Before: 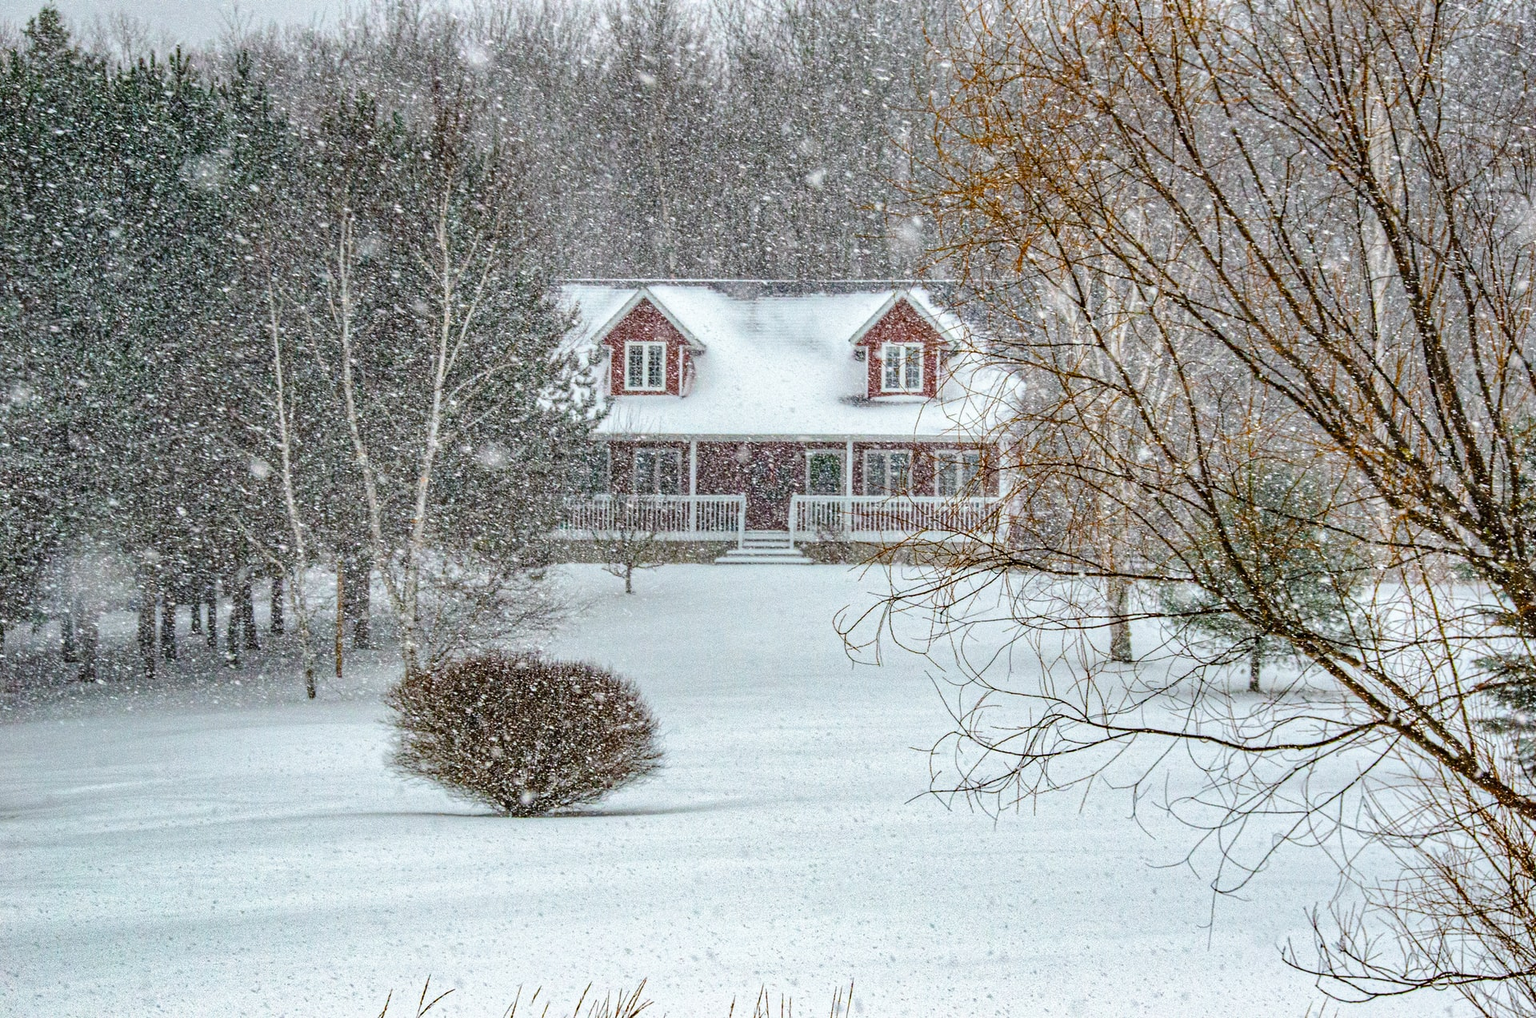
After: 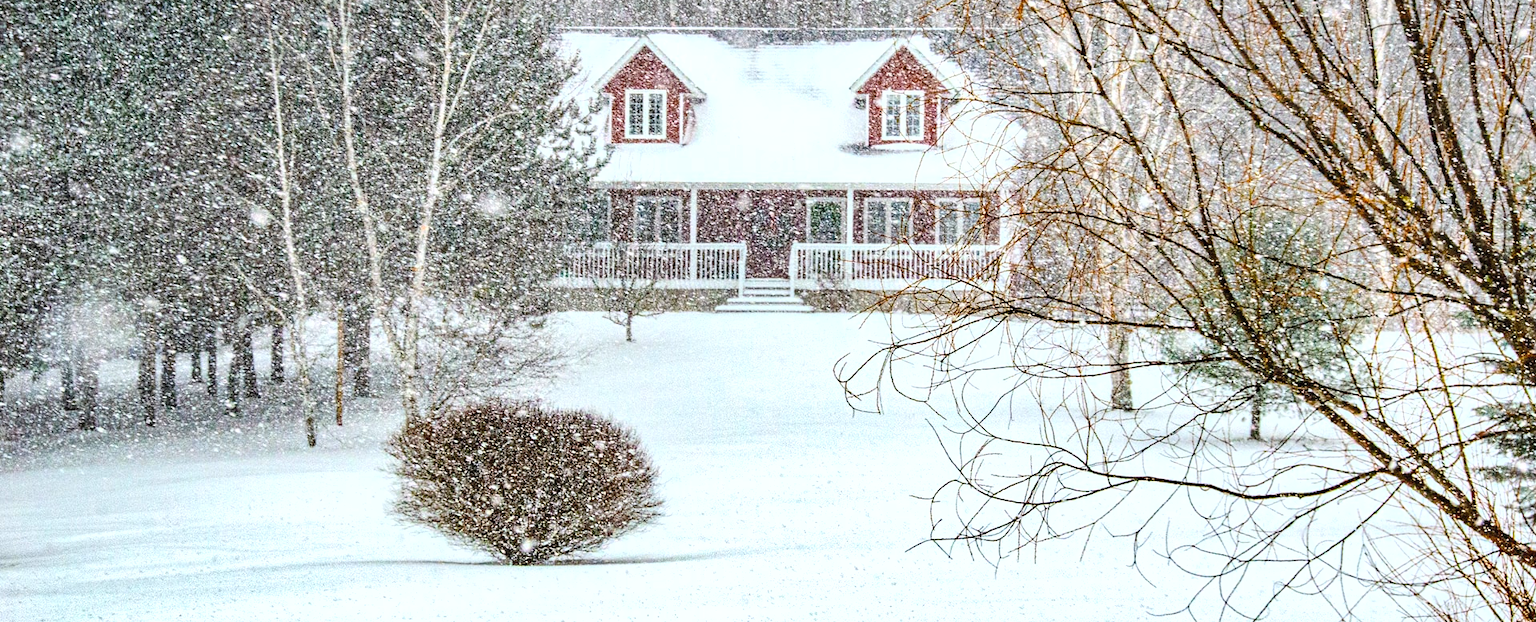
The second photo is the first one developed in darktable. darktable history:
contrast brightness saturation: contrast 0.198, brightness 0.166, saturation 0.225
shadows and highlights: radius 45.76, white point adjustment 6.66, compress 79.63%, soften with gaussian
crop and rotate: top 24.896%, bottom 13.929%
